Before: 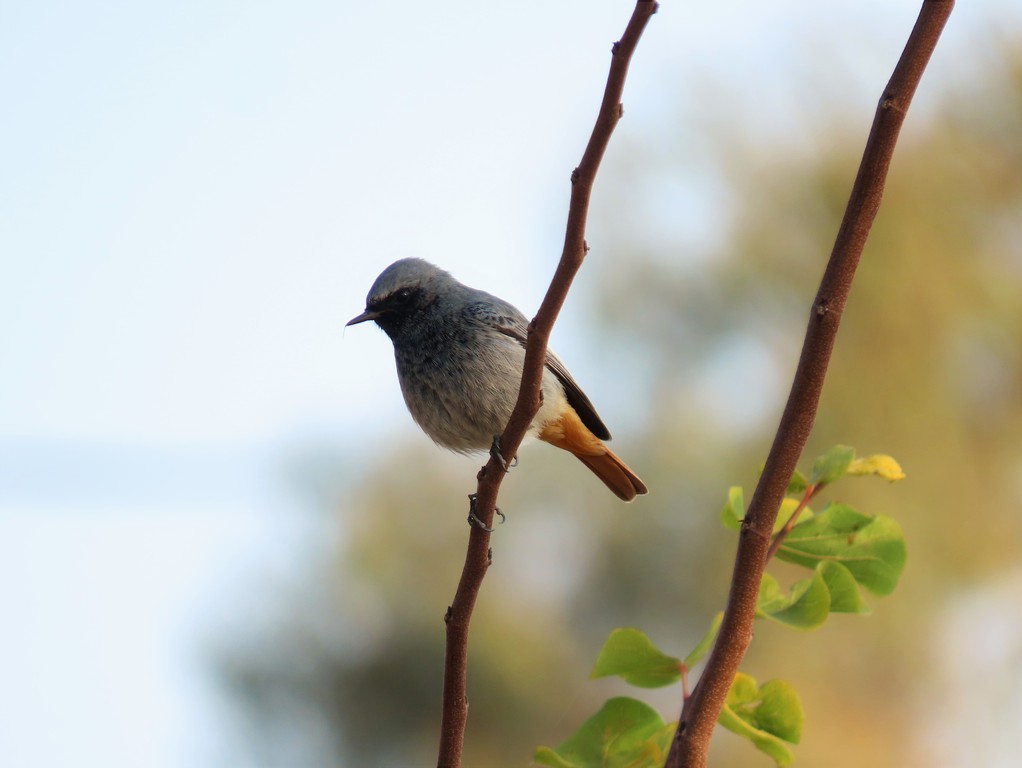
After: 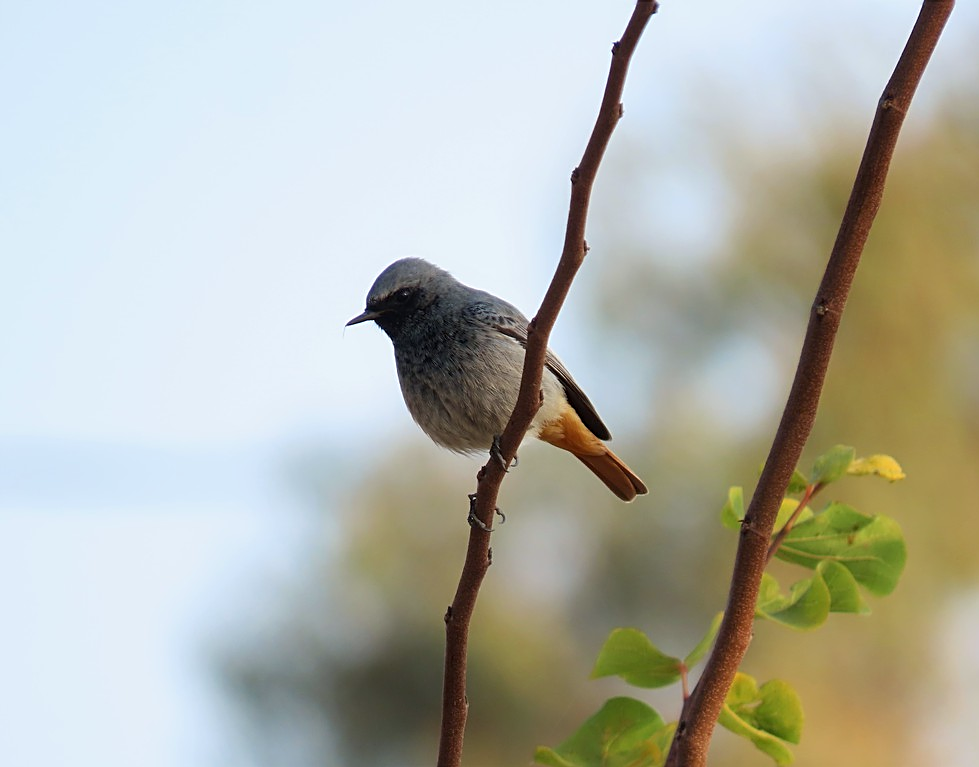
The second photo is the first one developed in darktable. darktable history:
white balance: red 0.988, blue 1.017
crop: right 4.126%, bottom 0.031%
exposure: exposure -0.072 EV, compensate highlight preservation false
sharpen: on, module defaults
